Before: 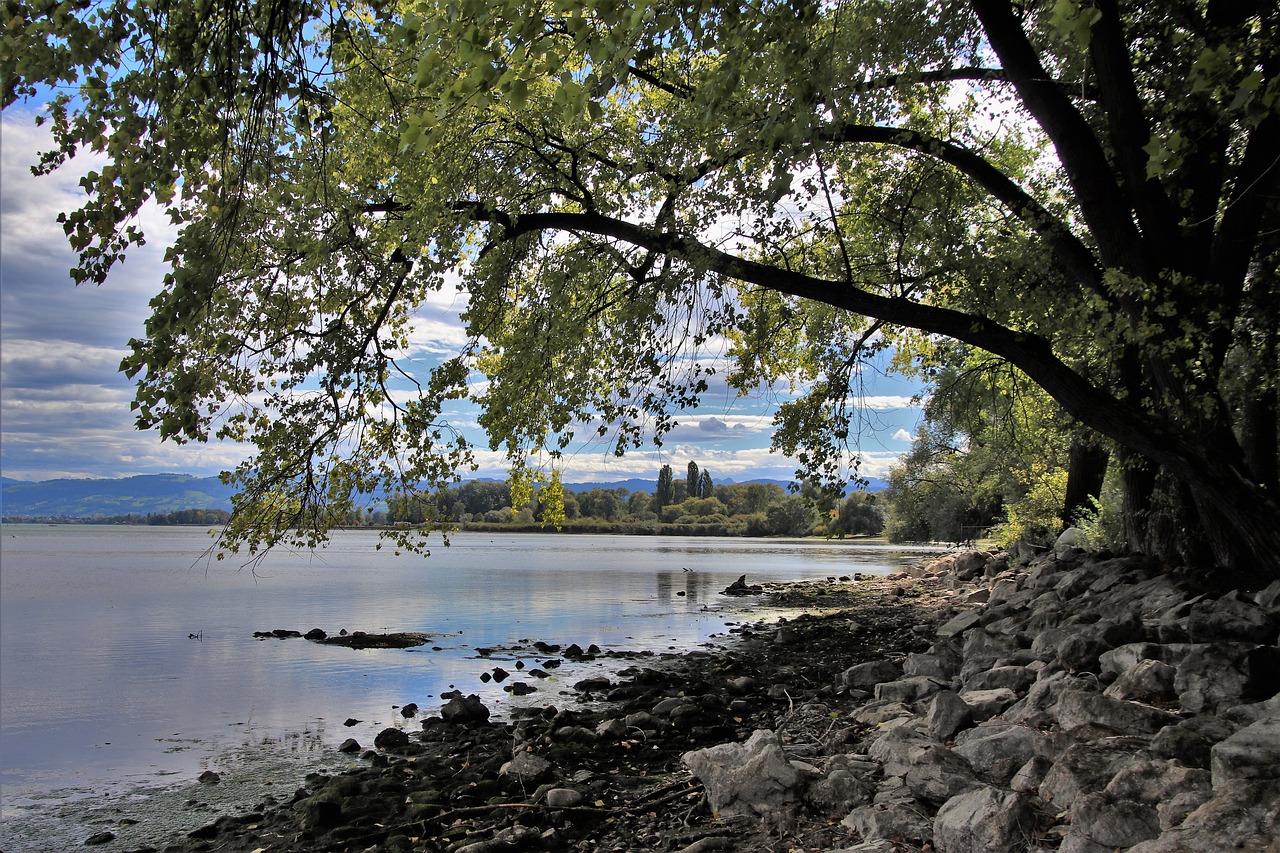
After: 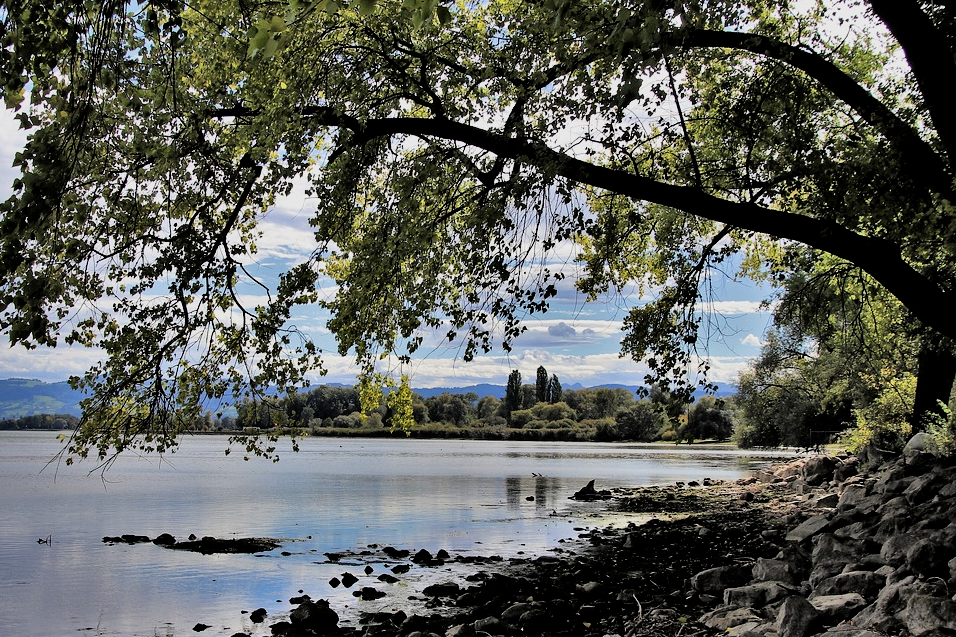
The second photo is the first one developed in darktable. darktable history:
filmic rgb: black relative exposure -5 EV, white relative exposure 3.5 EV, hardness 3.19, contrast 1.3, highlights saturation mix -50%
crop and rotate: left 11.831%, top 11.346%, right 13.429%, bottom 13.899%
